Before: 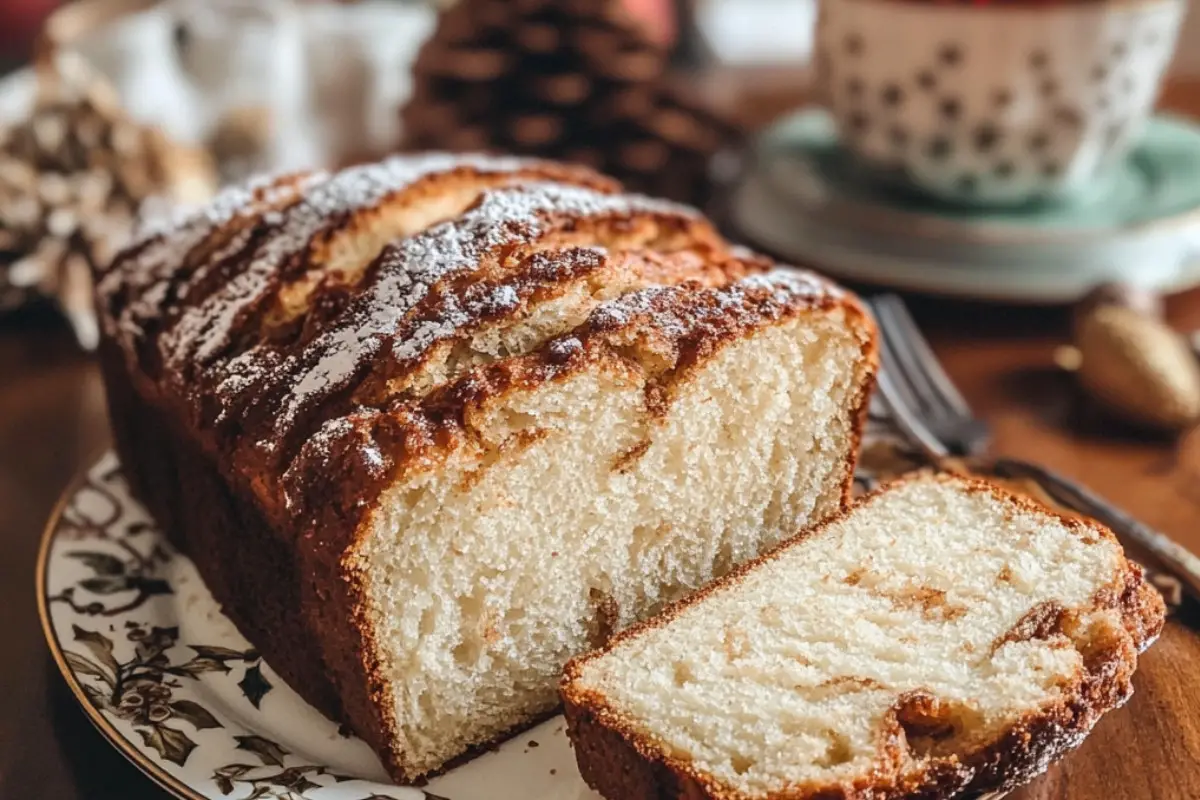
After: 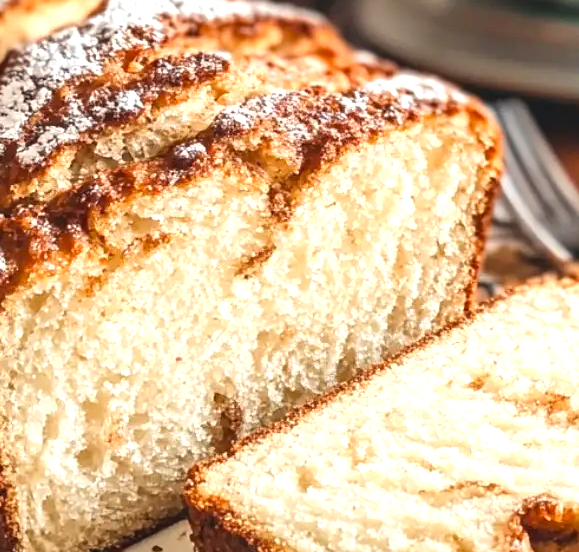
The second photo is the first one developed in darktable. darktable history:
exposure: exposure 0.746 EV, compensate exposure bias true, compensate highlight preservation false
crop: left 31.364%, top 24.493%, right 20.311%, bottom 6.457%
color calibration: output R [1.063, -0.012, -0.003, 0], output G [0, 1.022, 0.021, 0], output B [-0.079, 0.047, 1, 0], illuminant same as pipeline (D50), adaptation XYZ, x 0.346, y 0.357, temperature 5013.22 K
